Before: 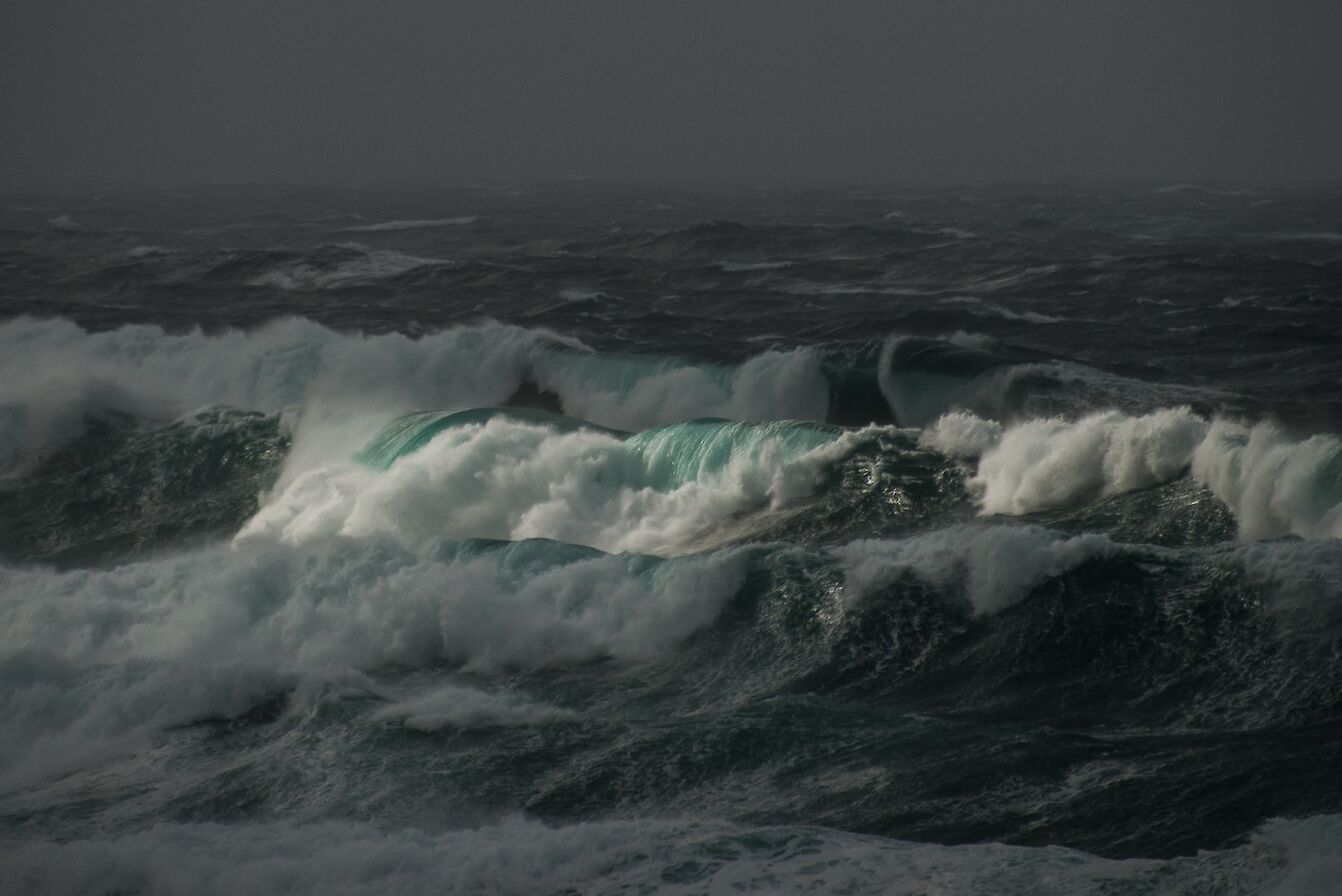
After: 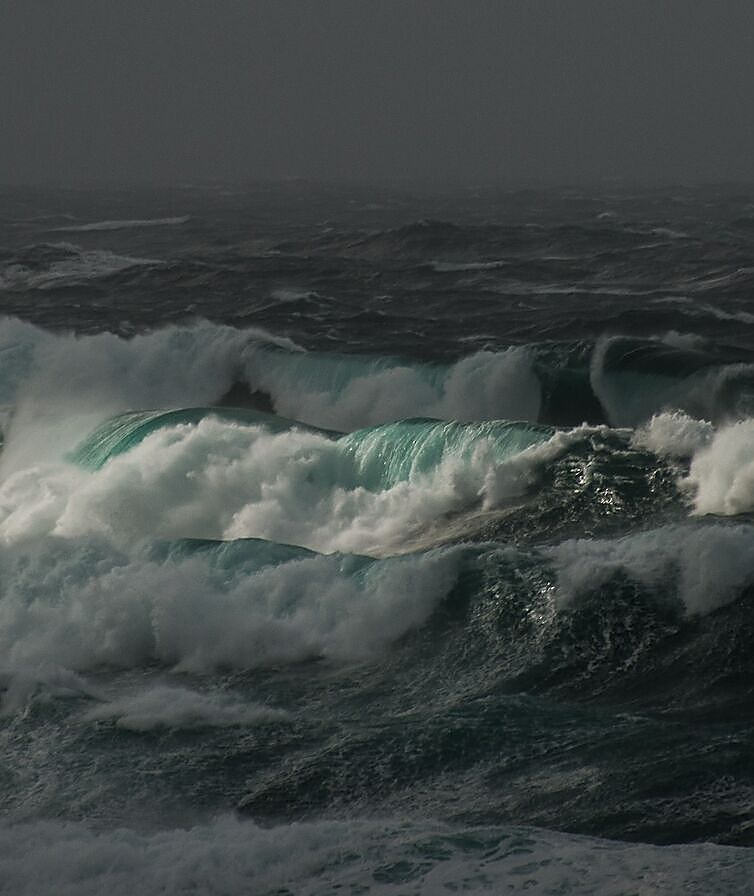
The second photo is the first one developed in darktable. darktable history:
crop: left 21.496%, right 22.254%
white balance: emerald 1
sharpen: radius 1.4, amount 1.25, threshold 0.7
